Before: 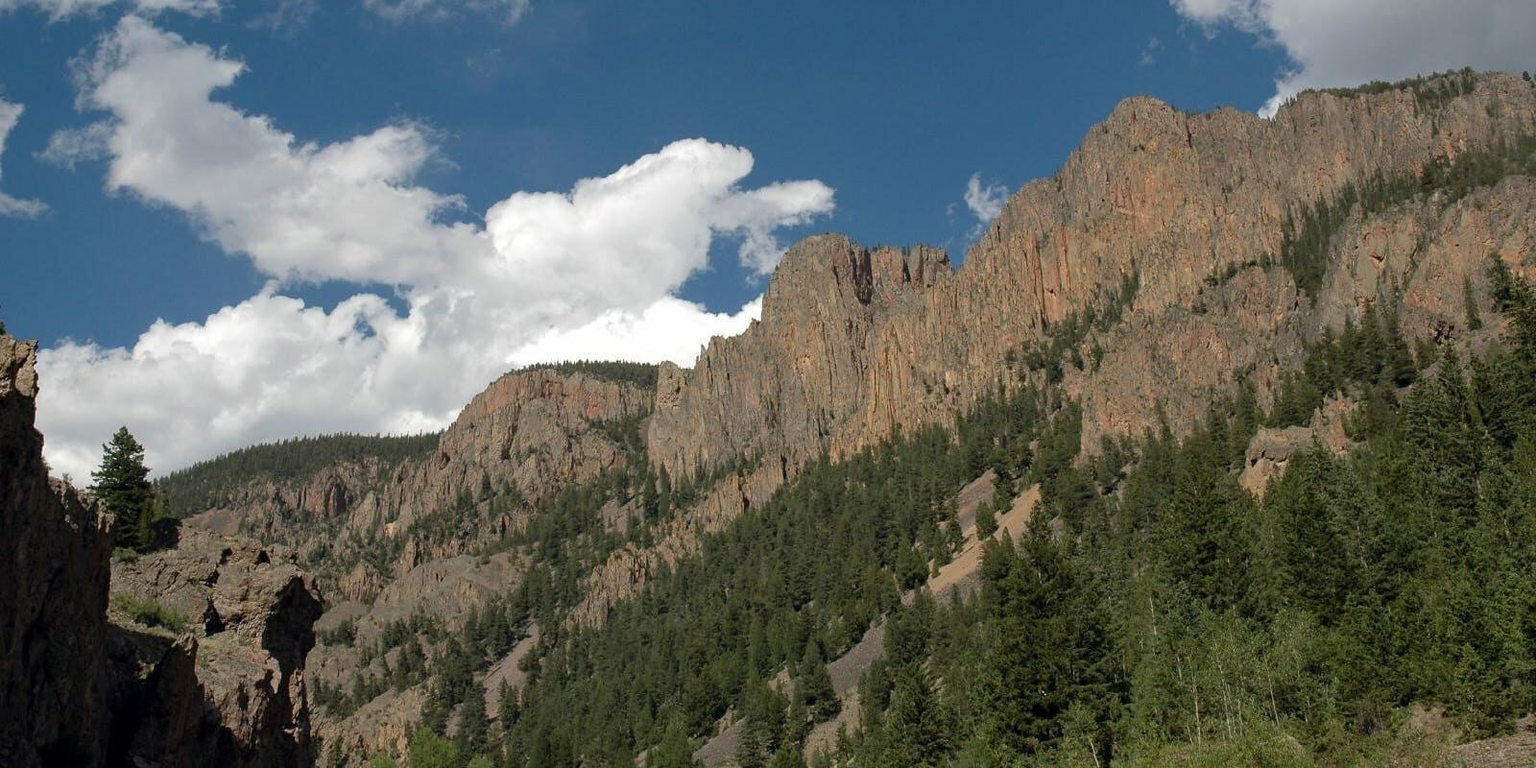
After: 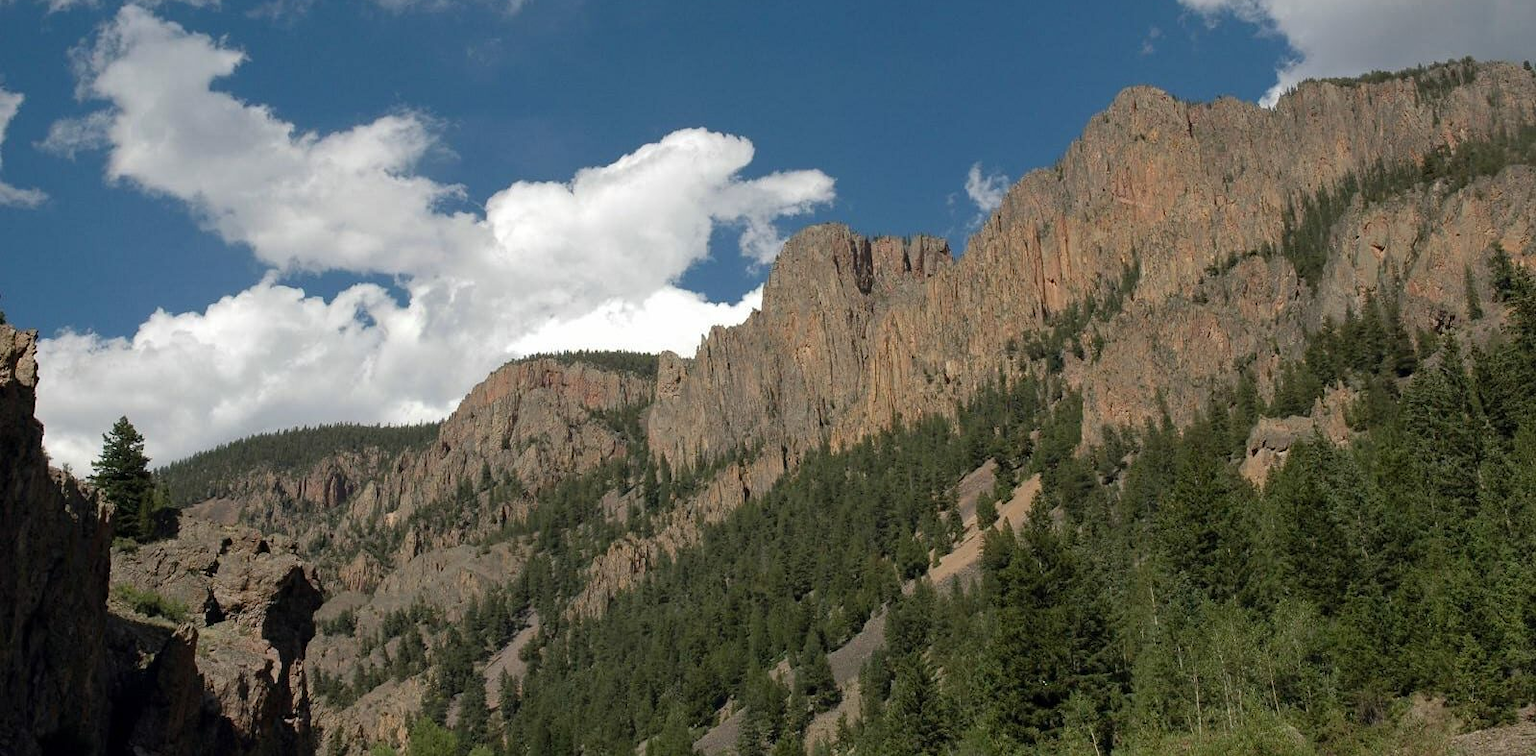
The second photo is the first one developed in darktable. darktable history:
exposure: compensate highlight preservation false
crop: top 1.466%, right 0.033%
